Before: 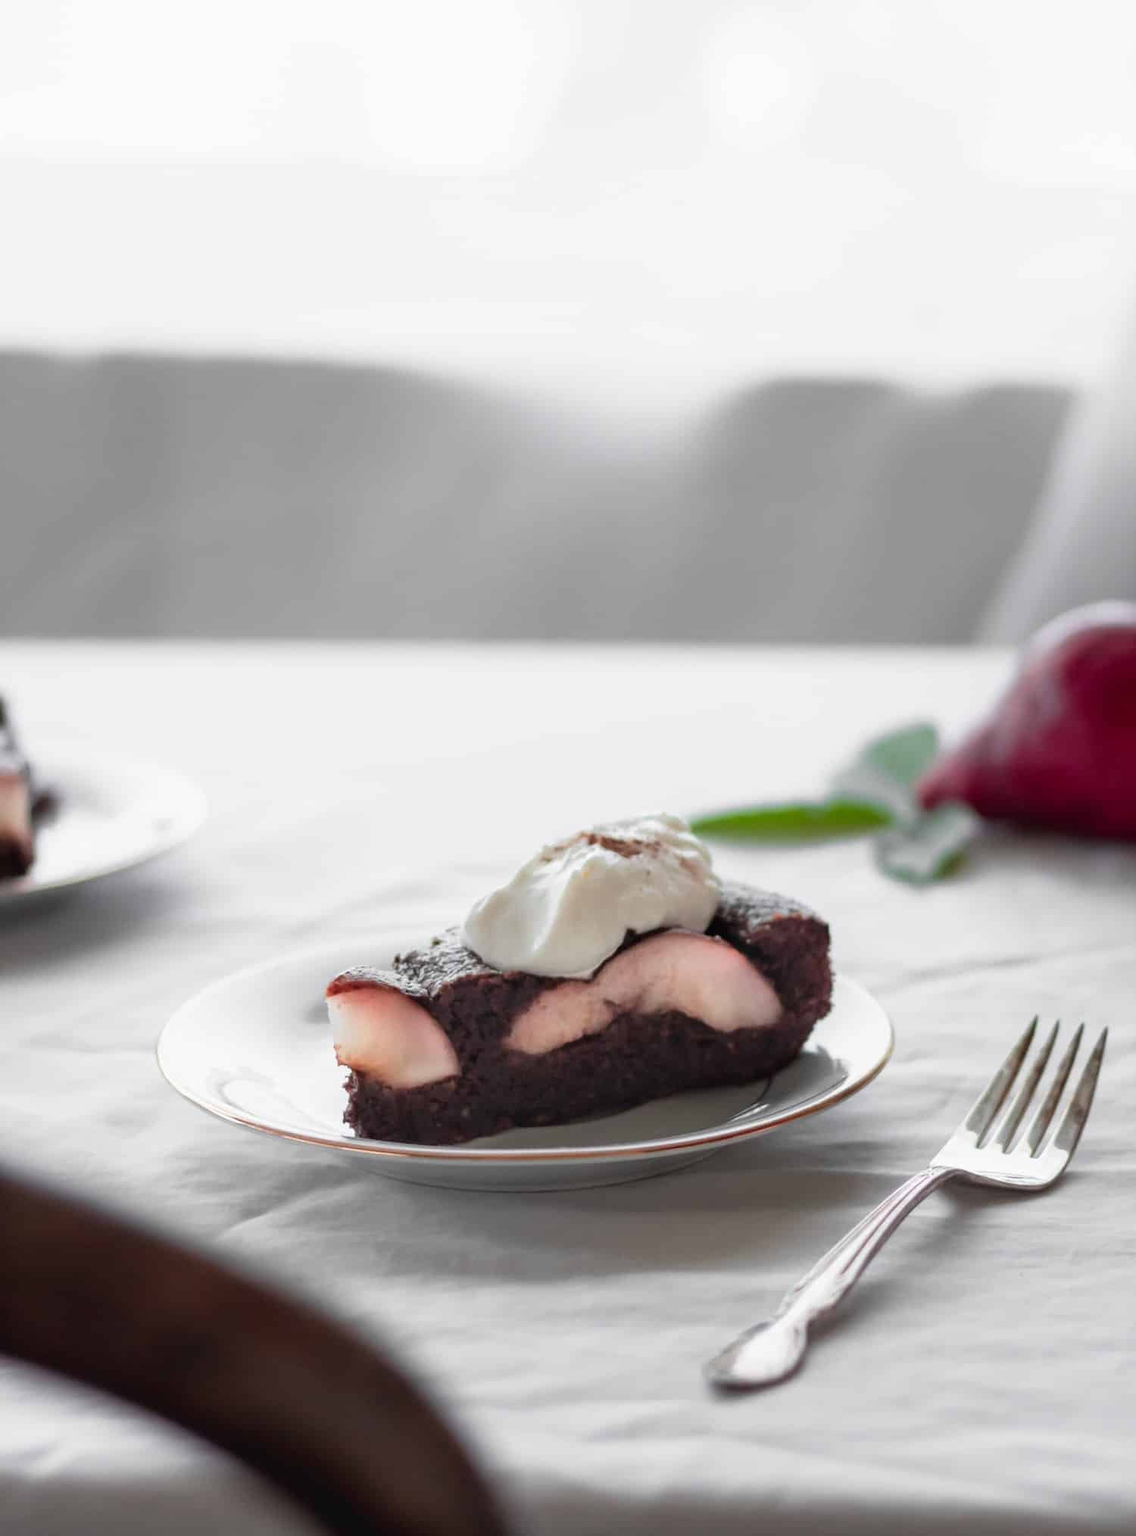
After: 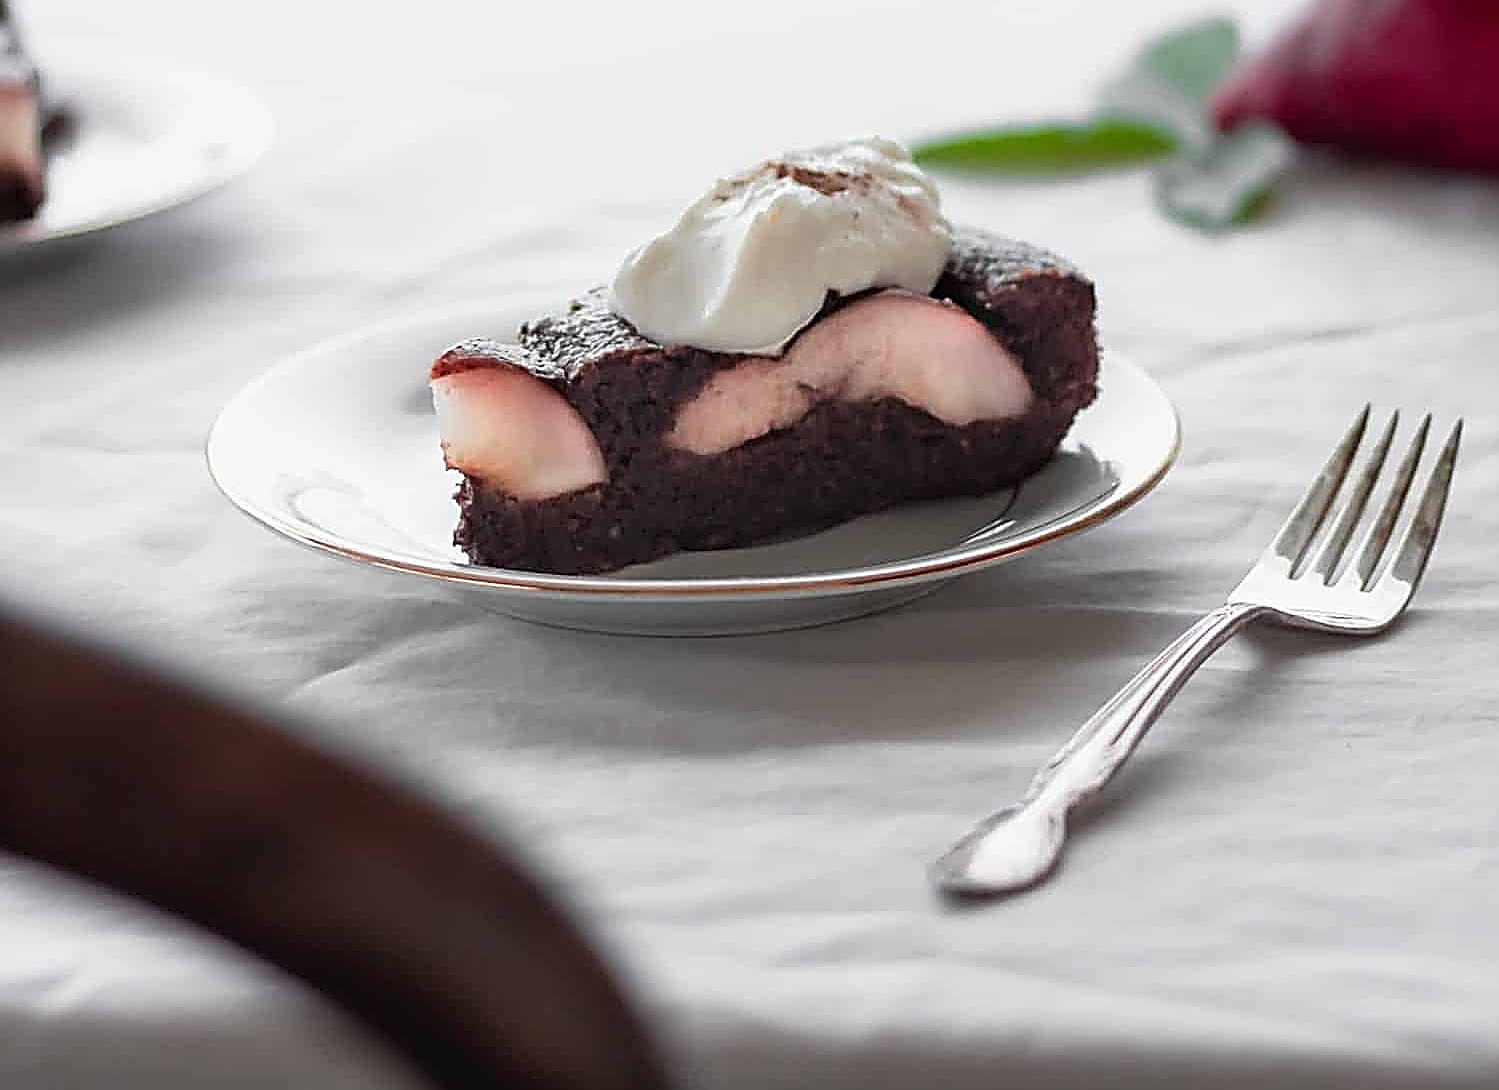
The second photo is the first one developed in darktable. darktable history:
crop and rotate: top 46.237%
sharpen: amount 1.861
